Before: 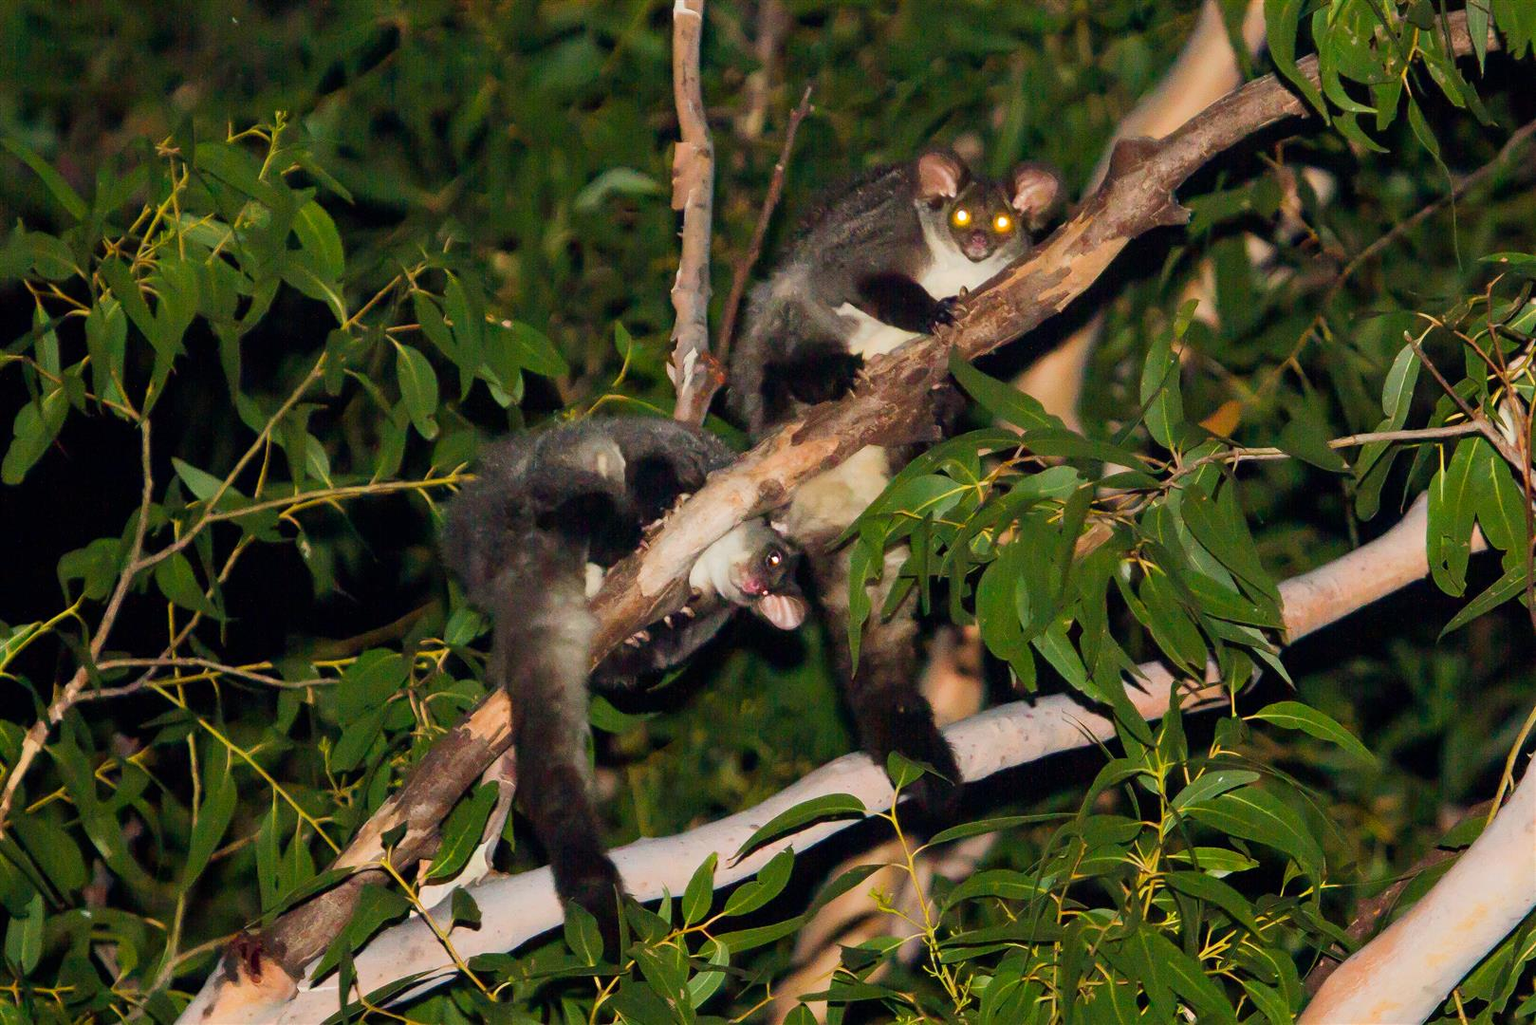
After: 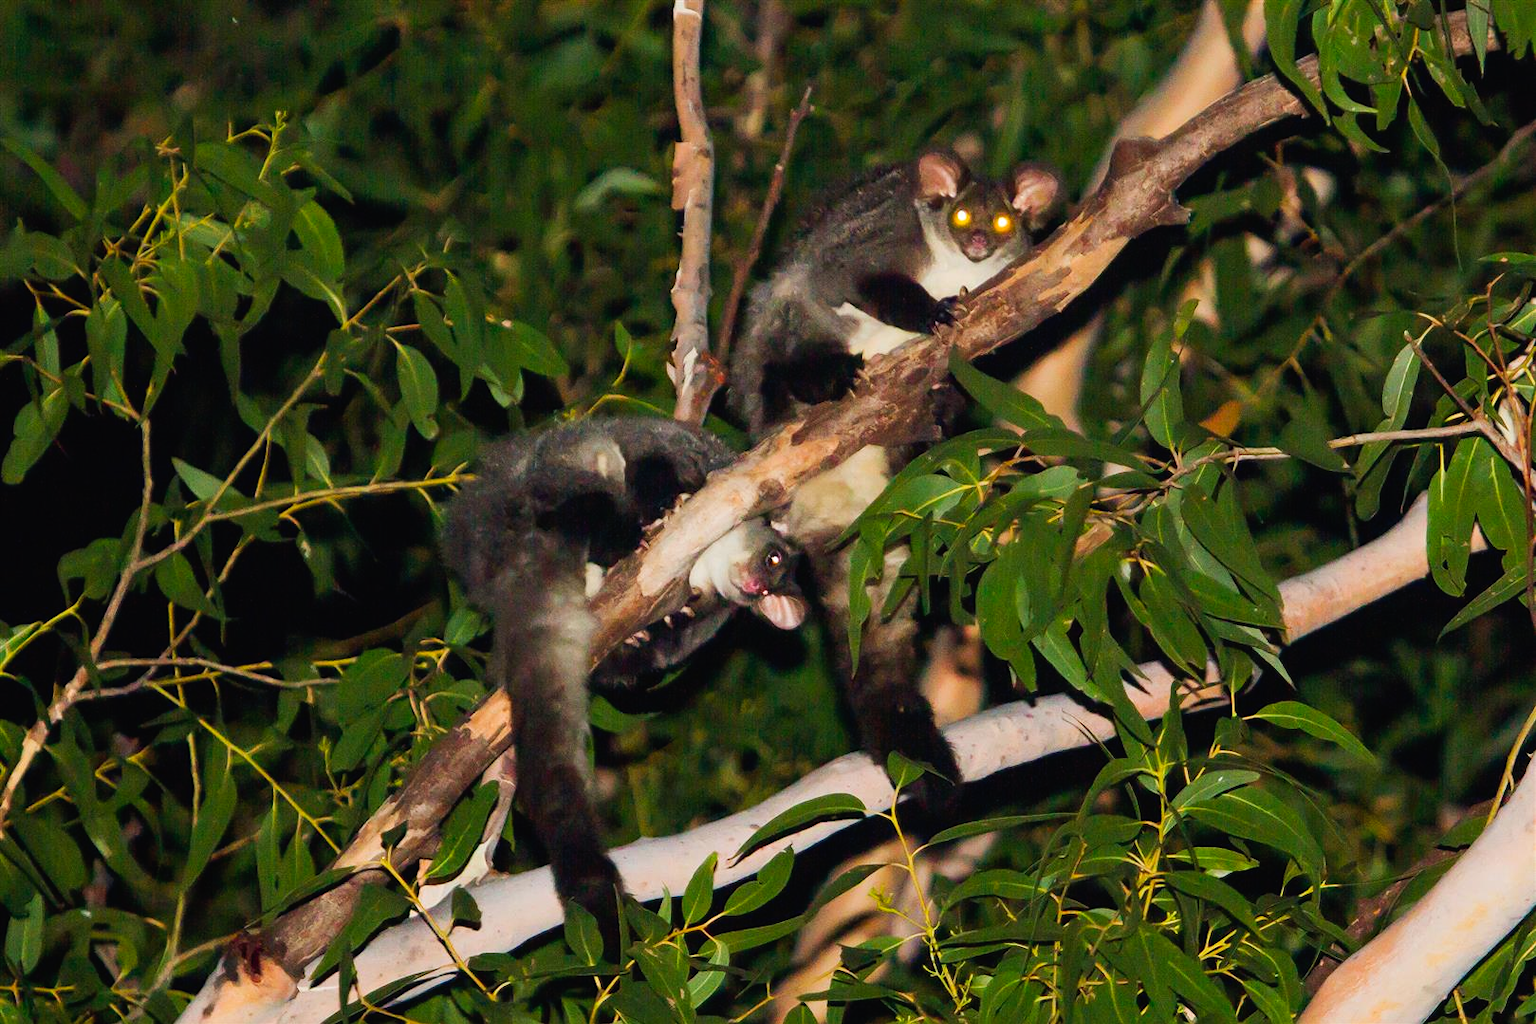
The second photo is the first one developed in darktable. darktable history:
tone curve: curves: ch0 [(0, 0.015) (0.037, 0.032) (0.131, 0.113) (0.275, 0.26) (0.497, 0.505) (0.617, 0.643) (0.704, 0.735) (0.813, 0.842) (0.911, 0.931) (0.997, 1)]; ch1 [(0, 0) (0.301, 0.3) (0.444, 0.438) (0.493, 0.494) (0.501, 0.5) (0.534, 0.543) (0.582, 0.605) (0.658, 0.687) (0.746, 0.79) (1, 1)]; ch2 [(0, 0) (0.246, 0.234) (0.36, 0.356) (0.415, 0.426) (0.476, 0.492) (0.502, 0.499) (0.525, 0.517) (0.533, 0.534) (0.586, 0.598) (0.634, 0.643) (0.706, 0.717) (0.853, 0.83) (1, 0.951)], preserve colors none
